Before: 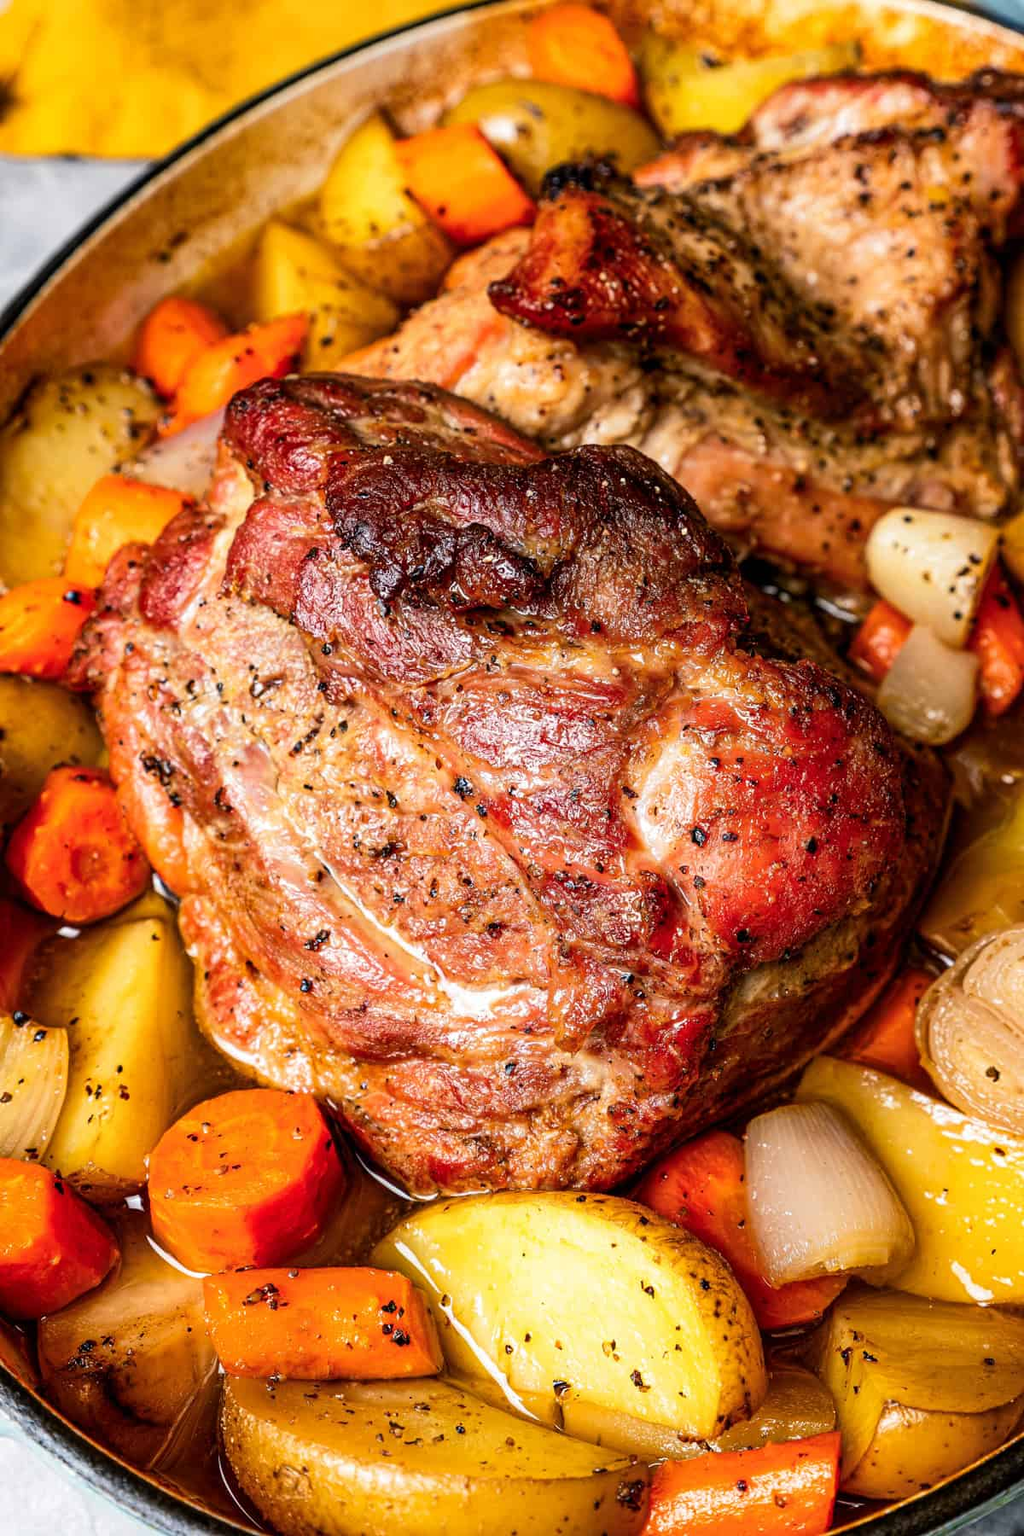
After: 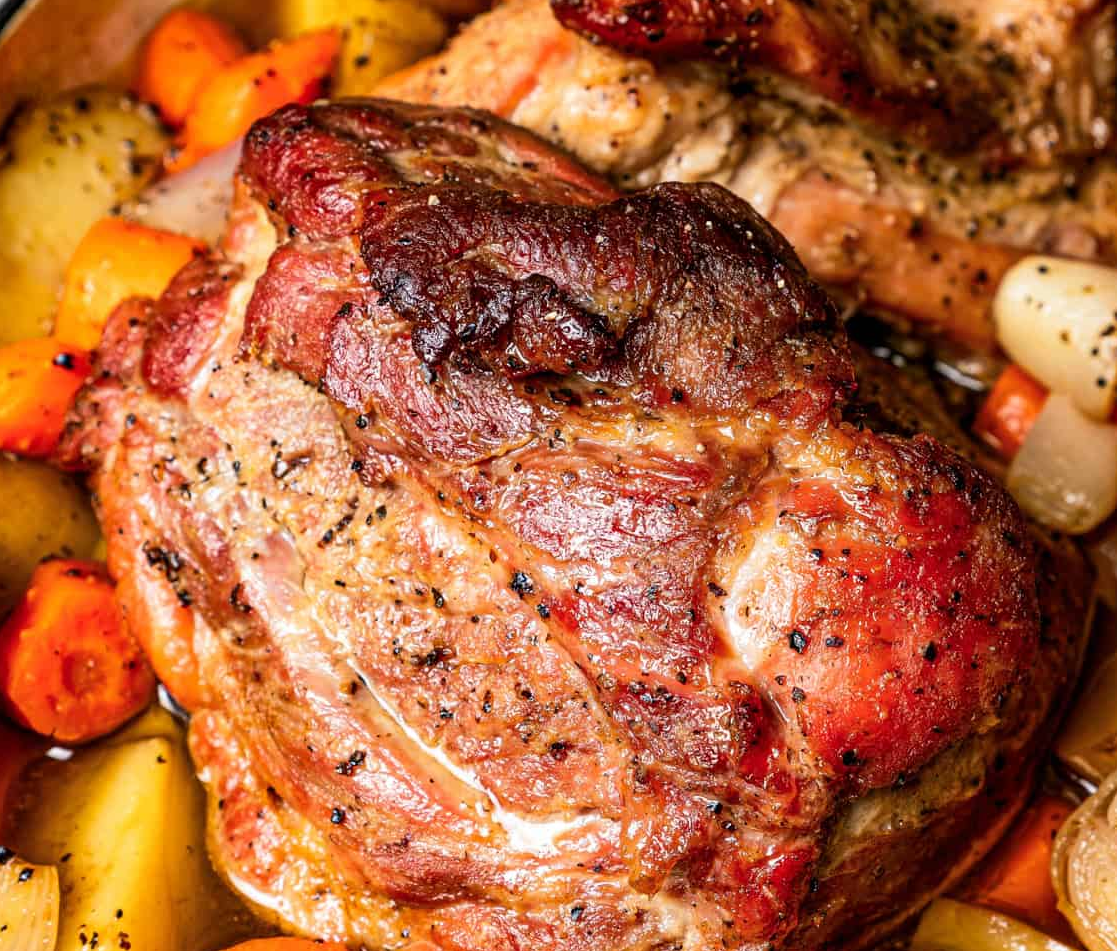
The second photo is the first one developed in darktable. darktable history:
crop: left 1.817%, top 18.878%, right 5.067%, bottom 28.287%
